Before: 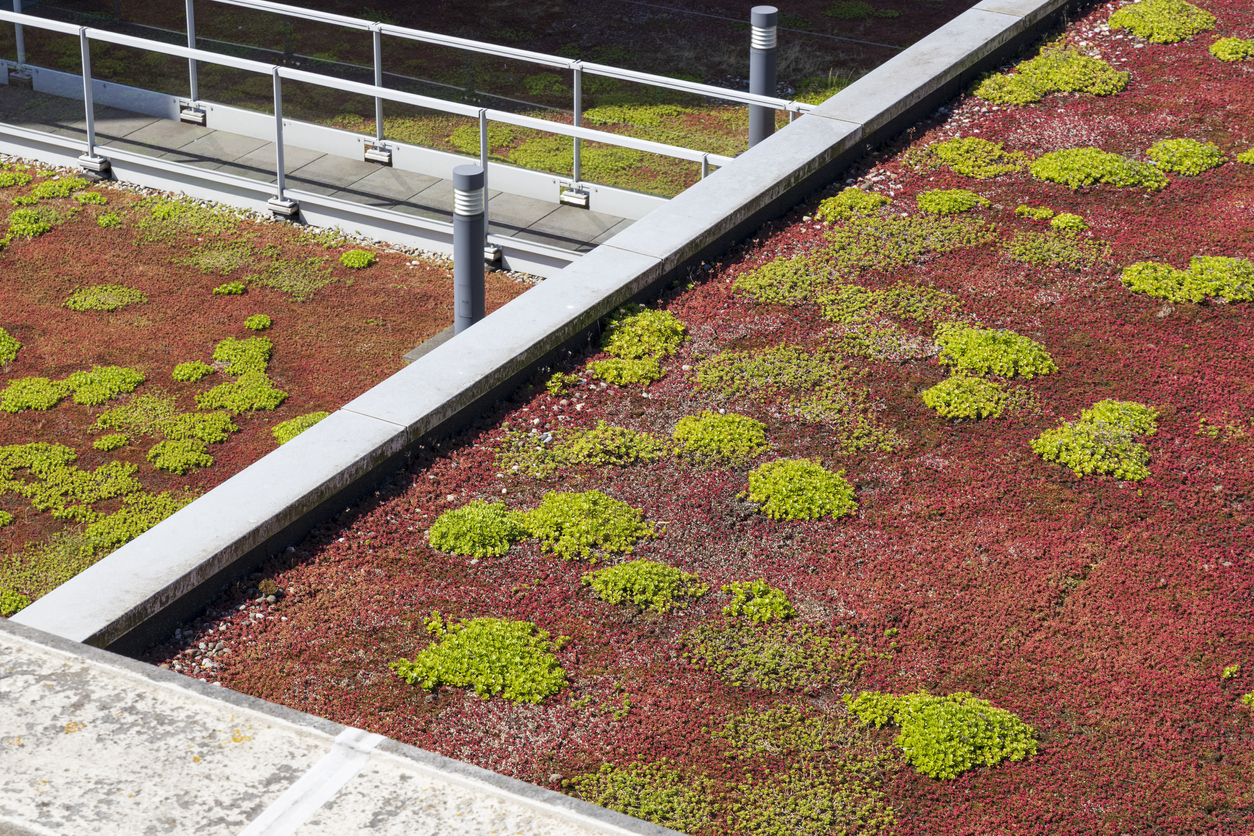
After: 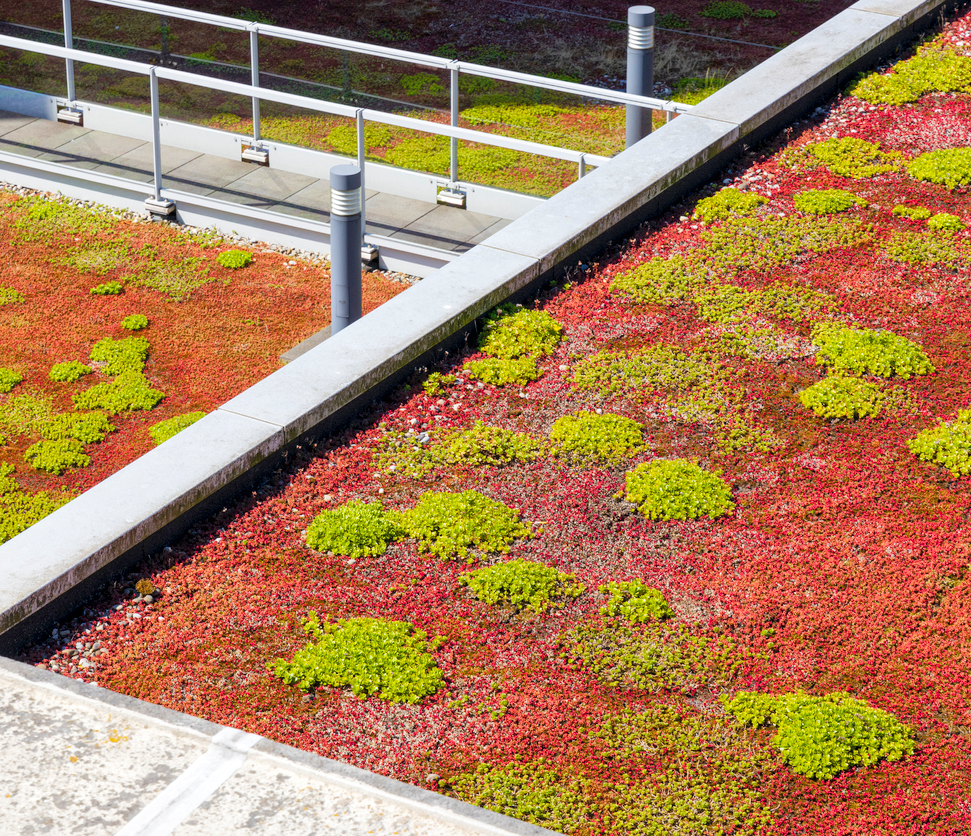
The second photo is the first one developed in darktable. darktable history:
color balance rgb: perceptual saturation grading › global saturation 35%, perceptual saturation grading › highlights -30%, perceptual saturation grading › shadows 35%, perceptual brilliance grading › global brilliance 3%, perceptual brilliance grading › highlights -3%, perceptual brilliance grading › shadows 3%
local contrast: mode bilateral grid, contrast 100, coarseness 100, detail 91%, midtone range 0.2
crop: left 9.88%, right 12.664%
global tonemap: drago (1, 100), detail 1
